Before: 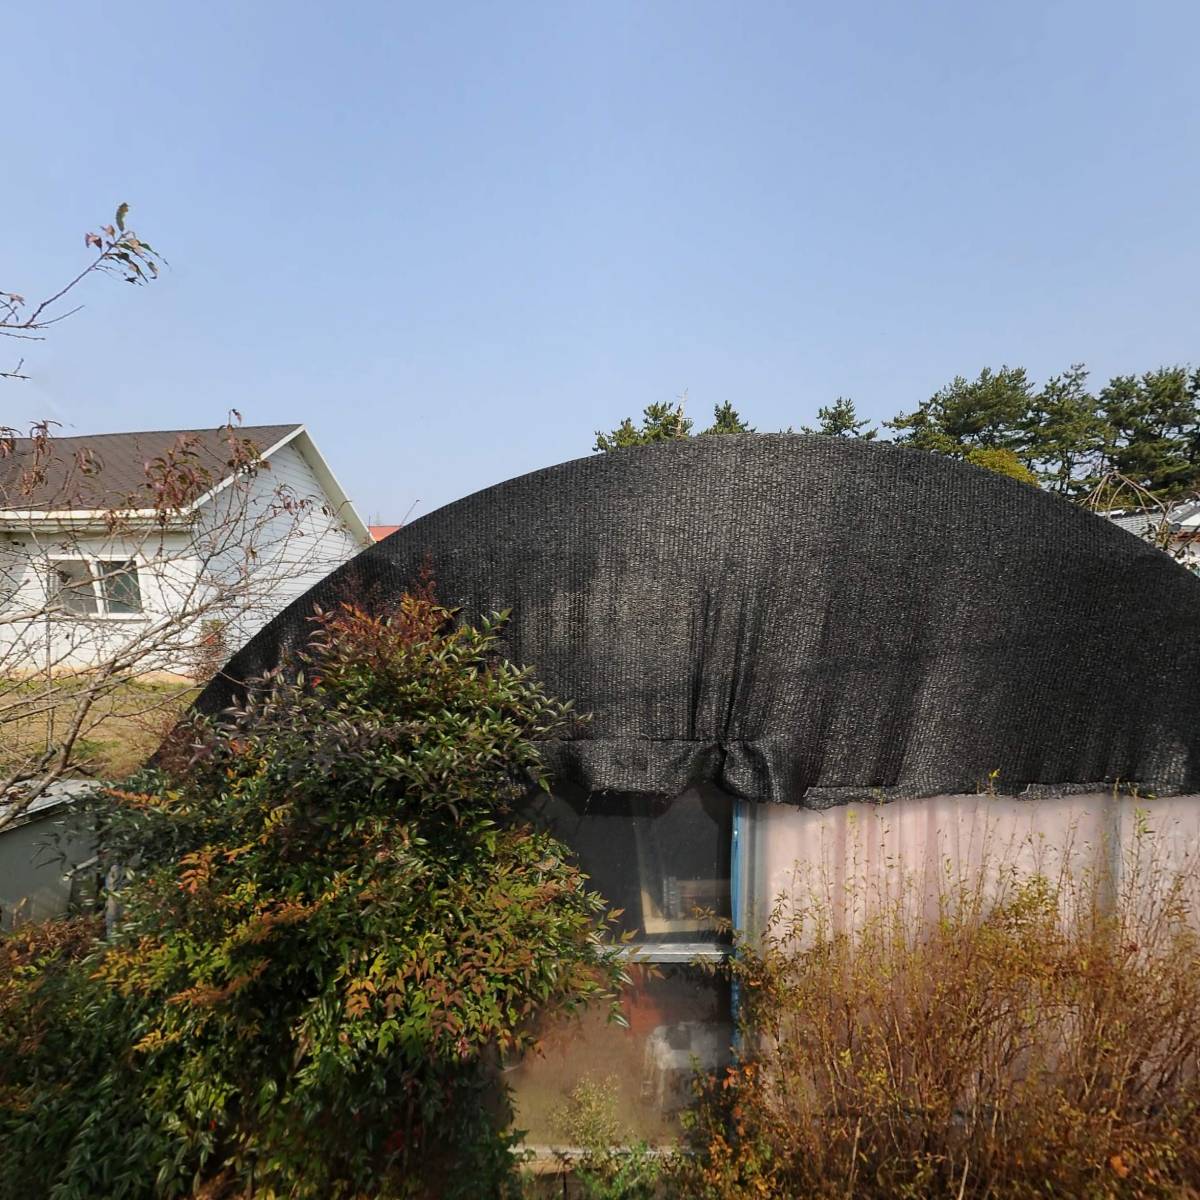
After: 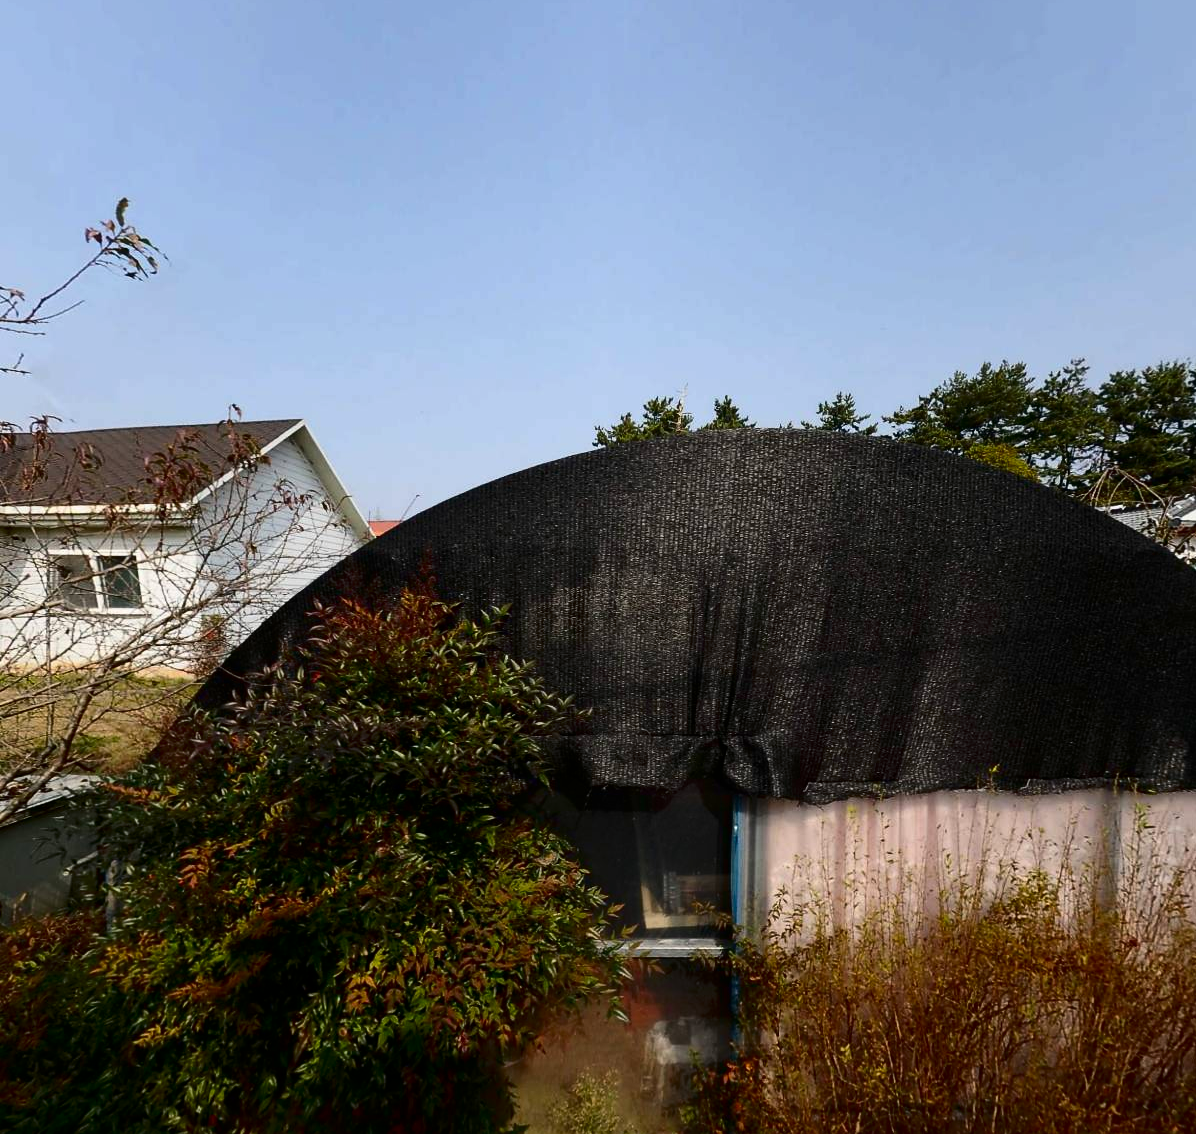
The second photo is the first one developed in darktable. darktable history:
color balance rgb: on, module defaults
crop: top 0.448%, right 0.264%, bottom 5.045%
exposure: exposure 0.02 EV, compensate highlight preservation false
contrast brightness saturation: contrast 0.19, brightness -0.24, saturation 0.11
